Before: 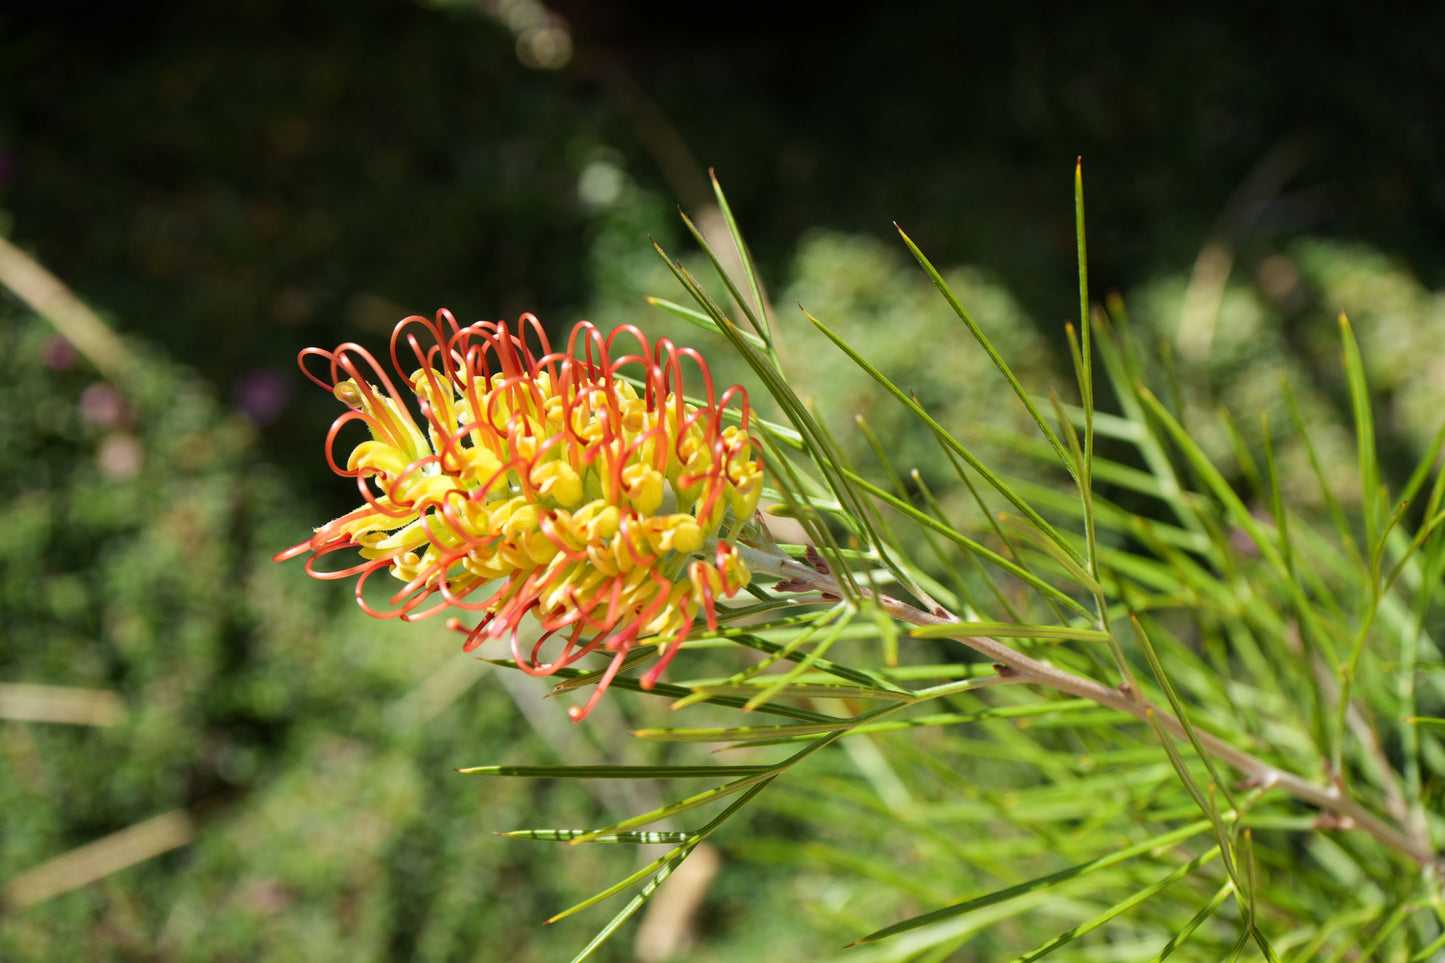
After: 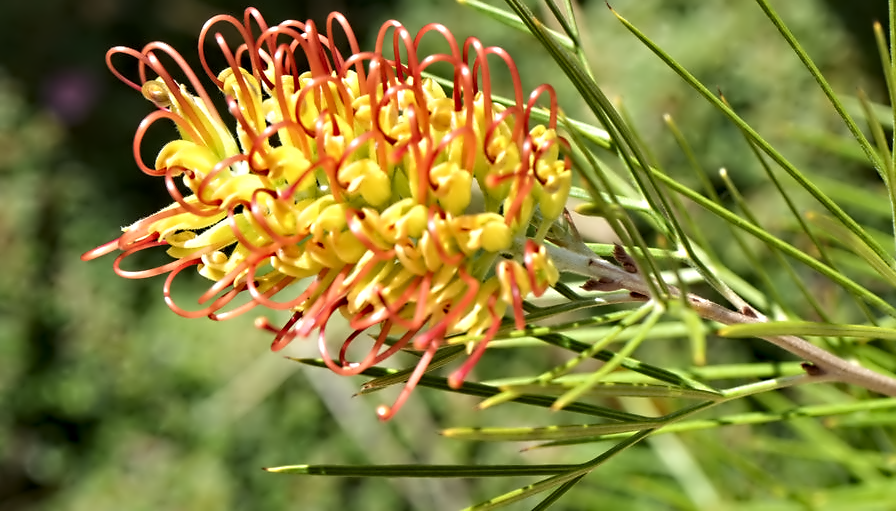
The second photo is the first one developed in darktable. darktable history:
tone equalizer: on, module defaults
contrast equalizer: octaves 7, y [[0.5, 0.542, 0.583, 0.625, 0.667, 0.708], [0.5 ×6], [0.5 ×6], [0, 0.033, 0.067, 0.1, 0.133, 0.167], [0, 0.05, 0.1, 0.15, 0.2, 0.25]]
crop: left 13.312%, top 31.28%, right 24.627%, bottom 15.582%
